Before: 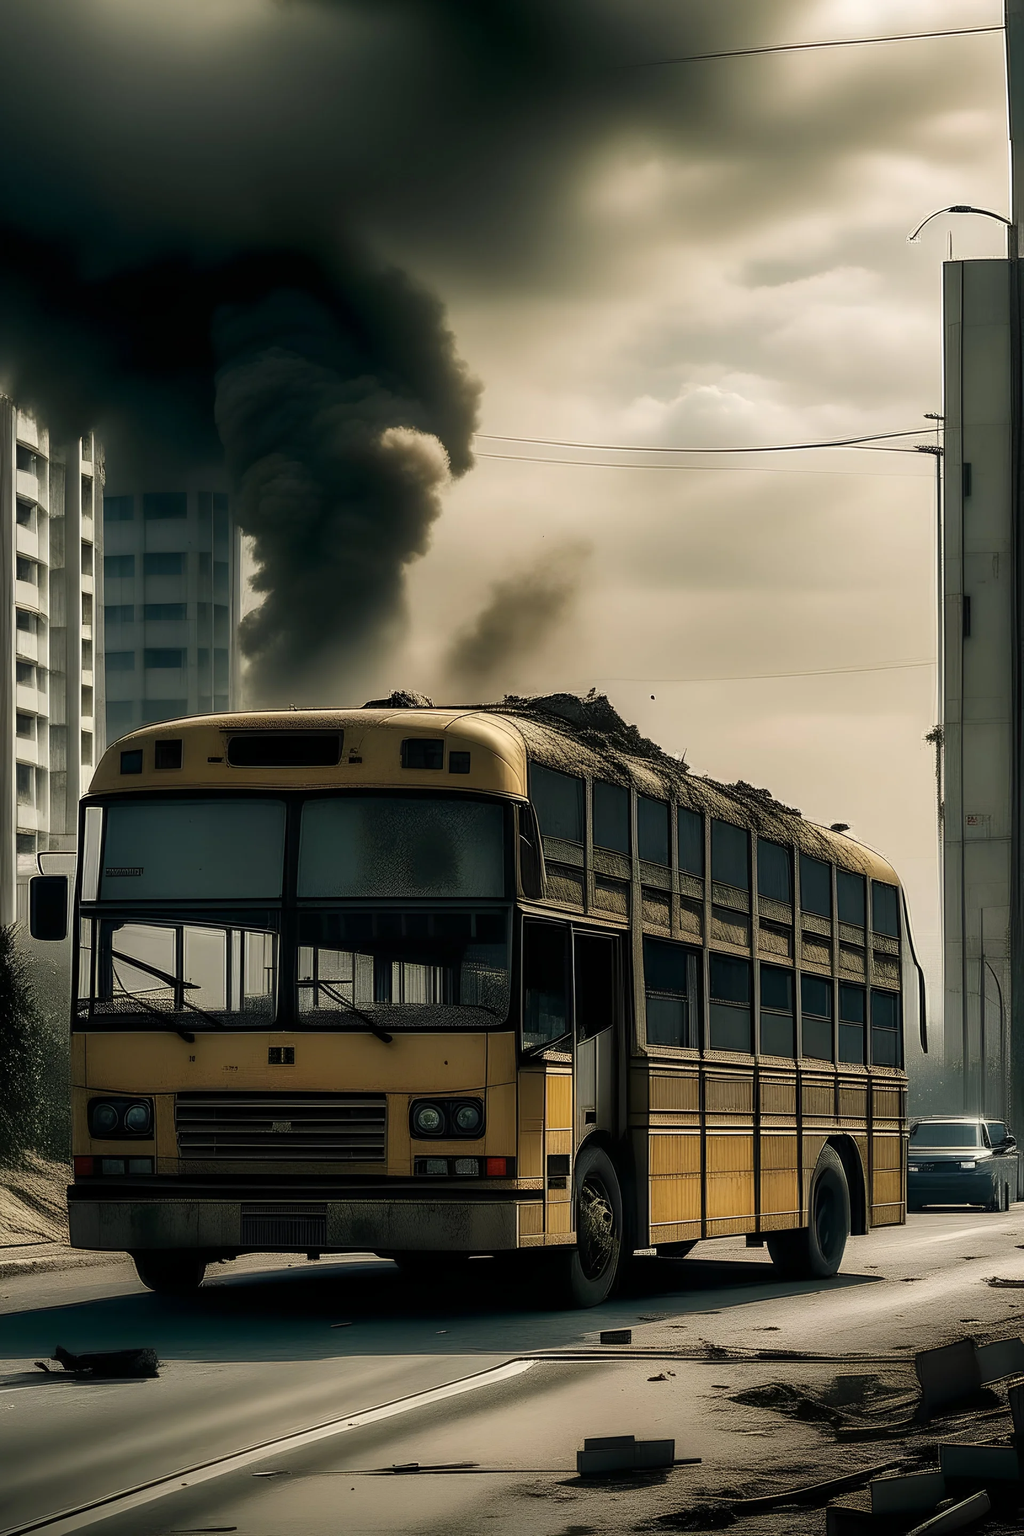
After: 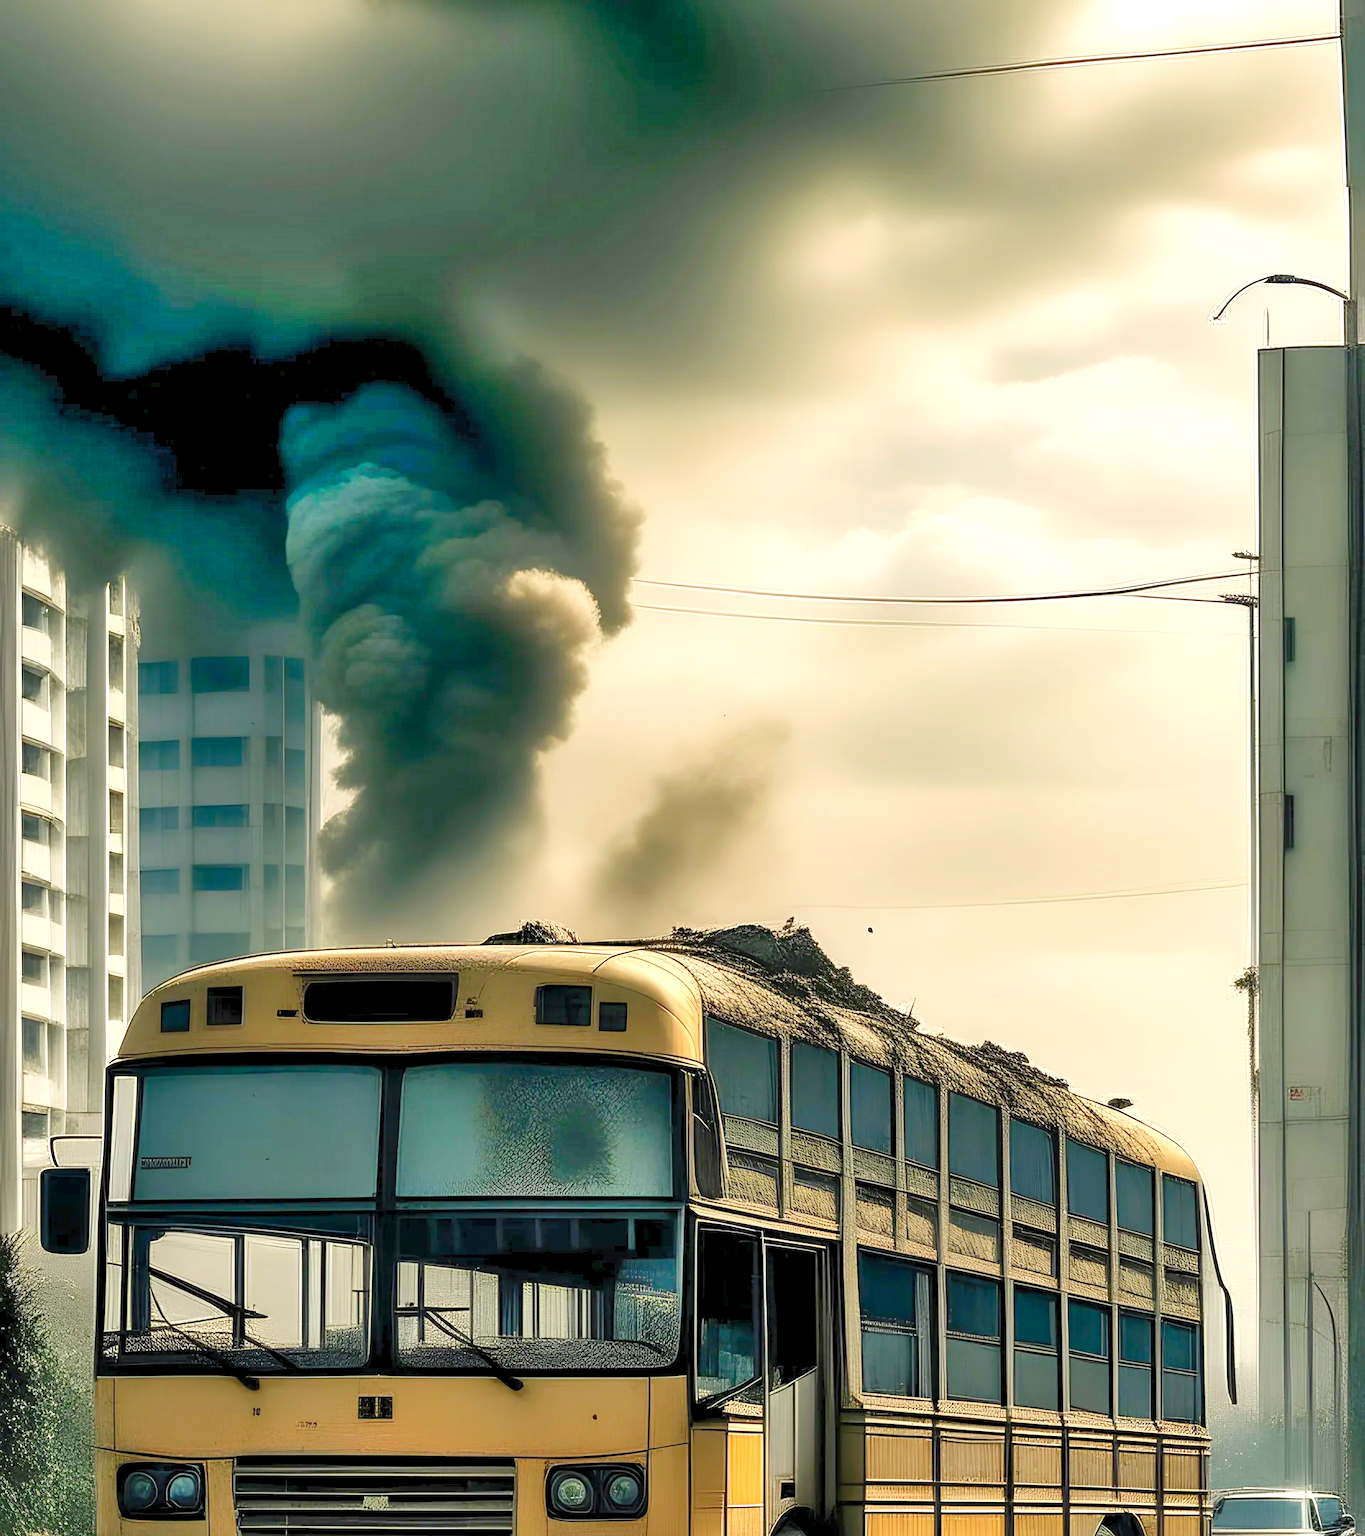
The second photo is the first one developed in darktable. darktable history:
shadows and highlights: shadows 75, highlights -25, soften with gaussian
crop: bottom 24.967%
levels: levels [0.008, 0.318, 0.836]
